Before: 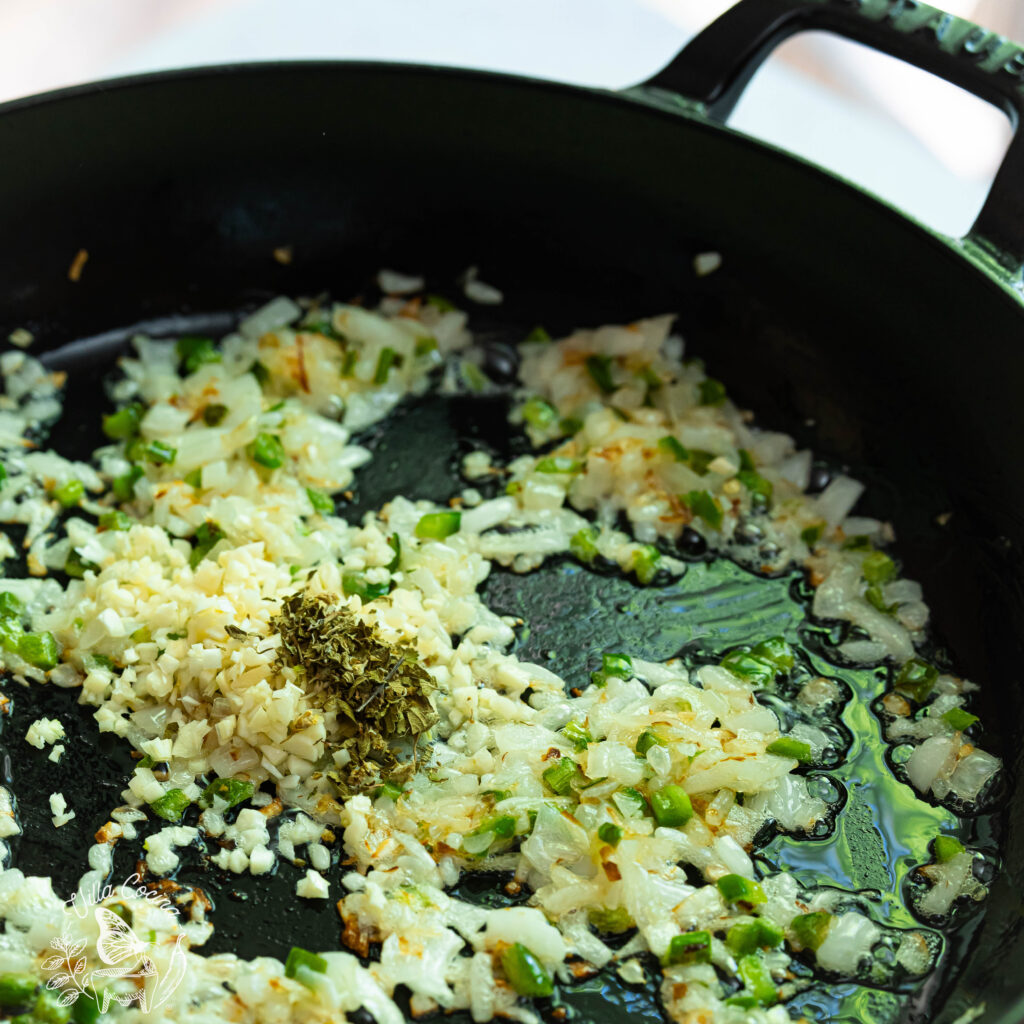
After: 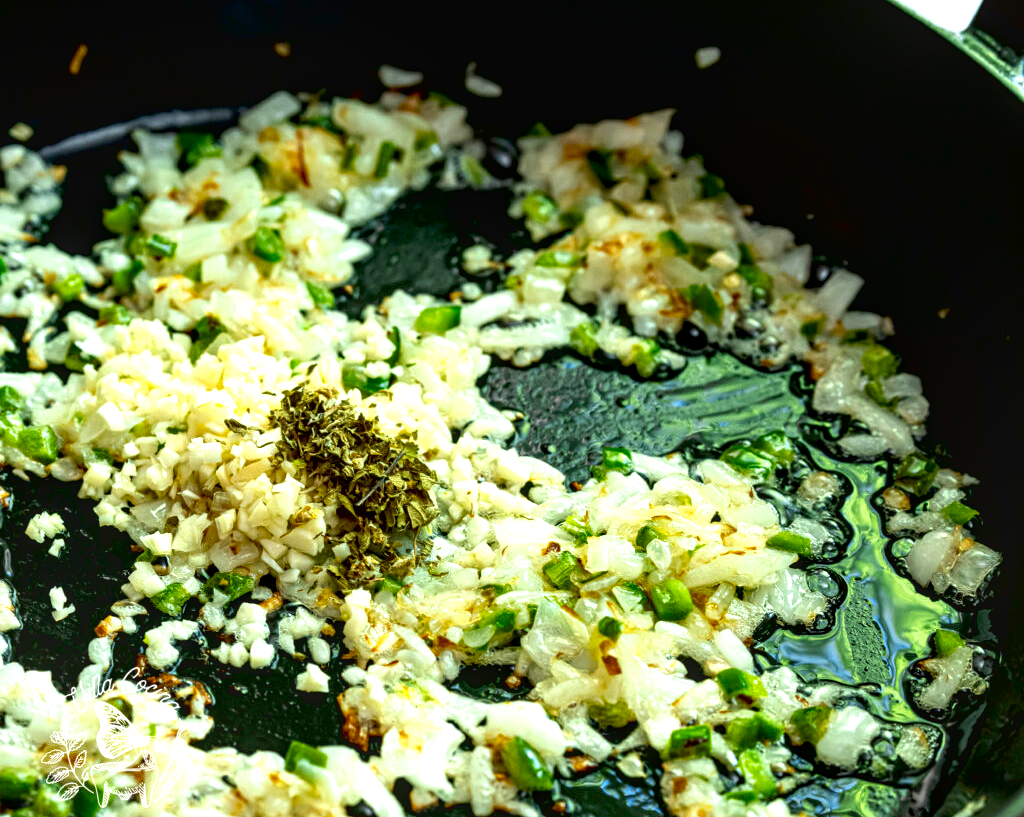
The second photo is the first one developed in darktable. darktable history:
local contrast: on, module defaults
contrast brightness saturation: brightness -0.098
exposure: black level correction 0.011, exposure 0.7 EV, compensate exposure bias true, compensate highlight preservation false
crop and rotate: top 20.196%
